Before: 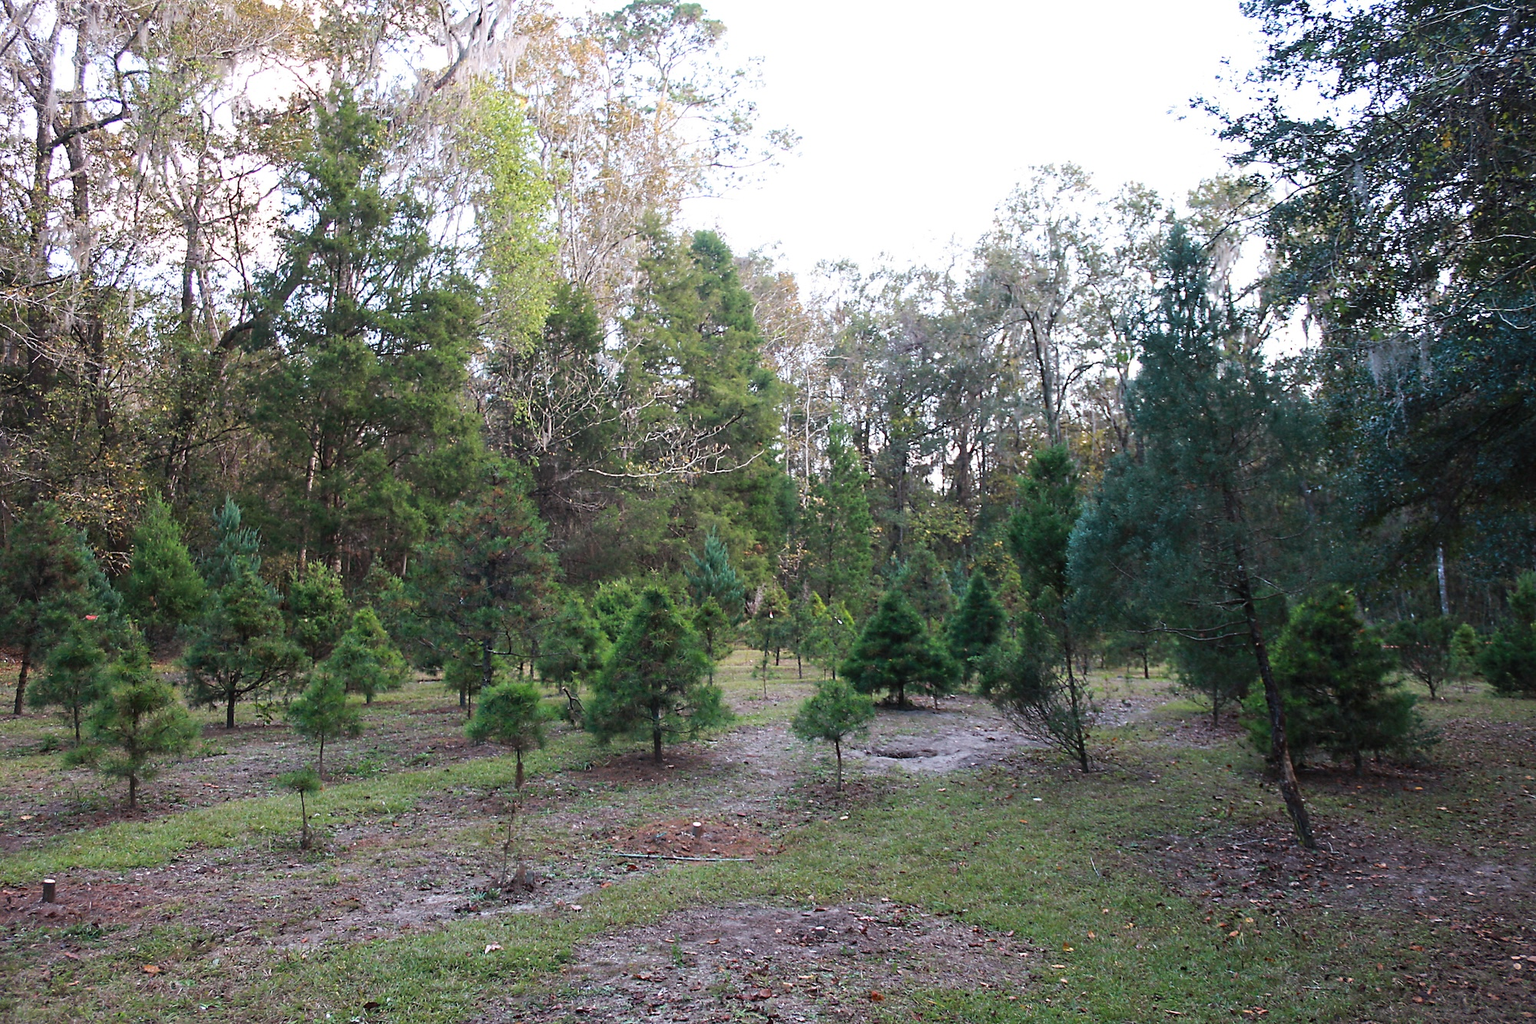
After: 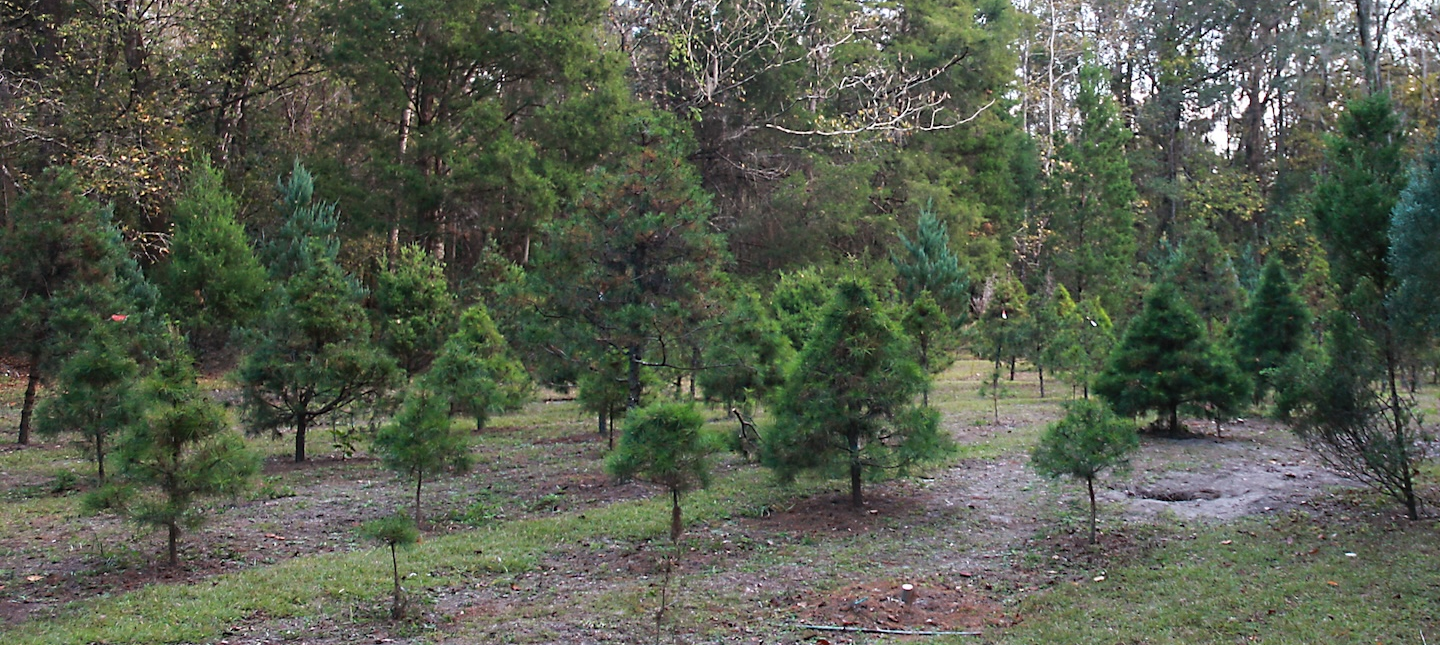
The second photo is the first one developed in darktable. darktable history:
crop: top 36.532%, right 27.959%, bottom 15.036%
